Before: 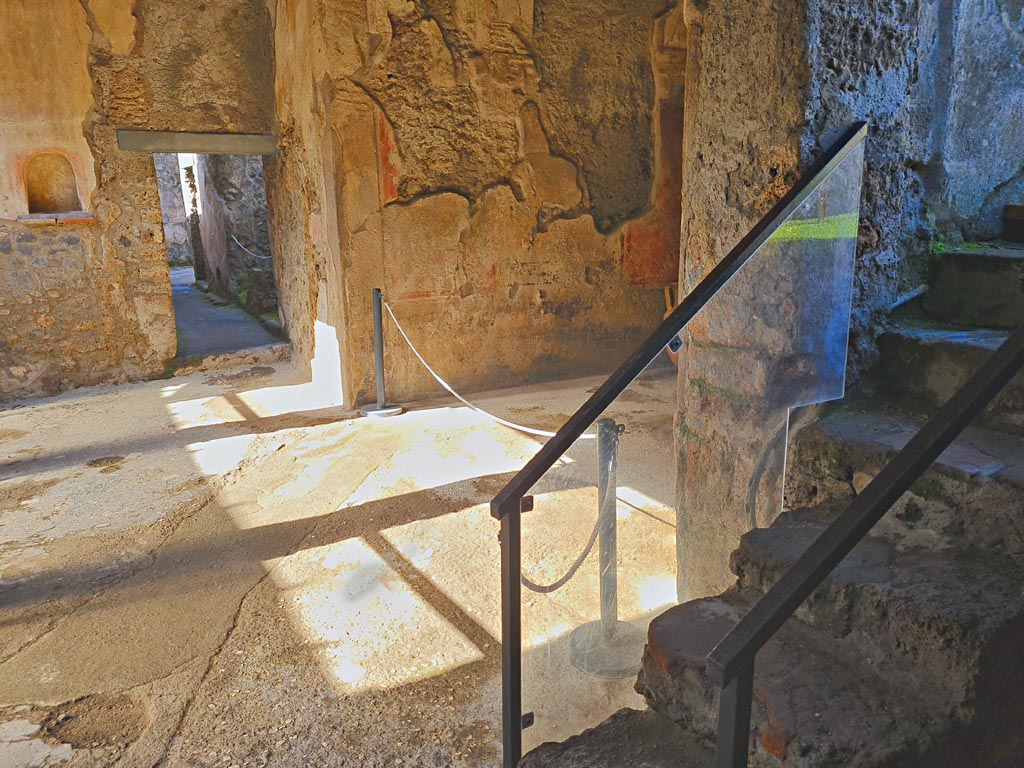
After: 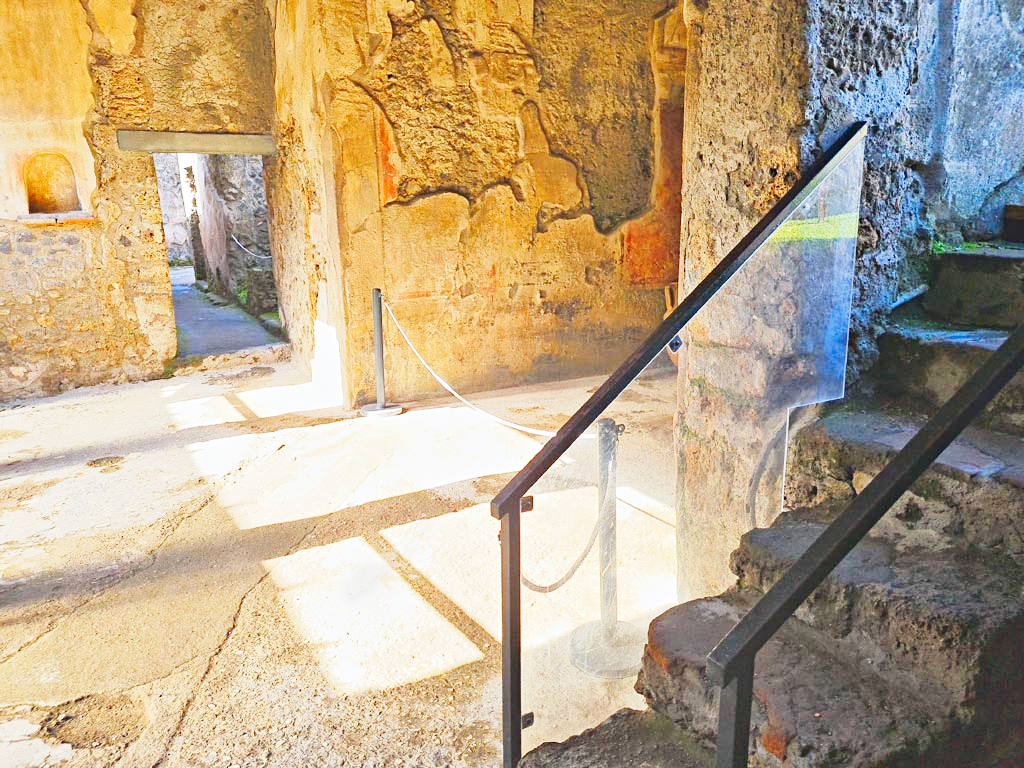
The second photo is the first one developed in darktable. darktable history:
exposure: exposure 0.2 EV, compensate highlight preservation false
base curve: curves: ch0 [(0, 0) (0, 0.001) (0.001, 0.001) (0.004, 0.002) (0.007, 0.004) (0.015, 0.013) (0.033, 0.045) (0.052, 0.096) (0.075, 0.17) (0.099, 0.241) (0.163, 0.42) (0.219, 0.55) (0.259, 0.616) (0.327, 0.722) (0.365, 0.765) (0.522, 0.873) (0.547, 0.881) (0.689, 0.919) (0.826, 0.952) (1, 1)], preserve colors none
